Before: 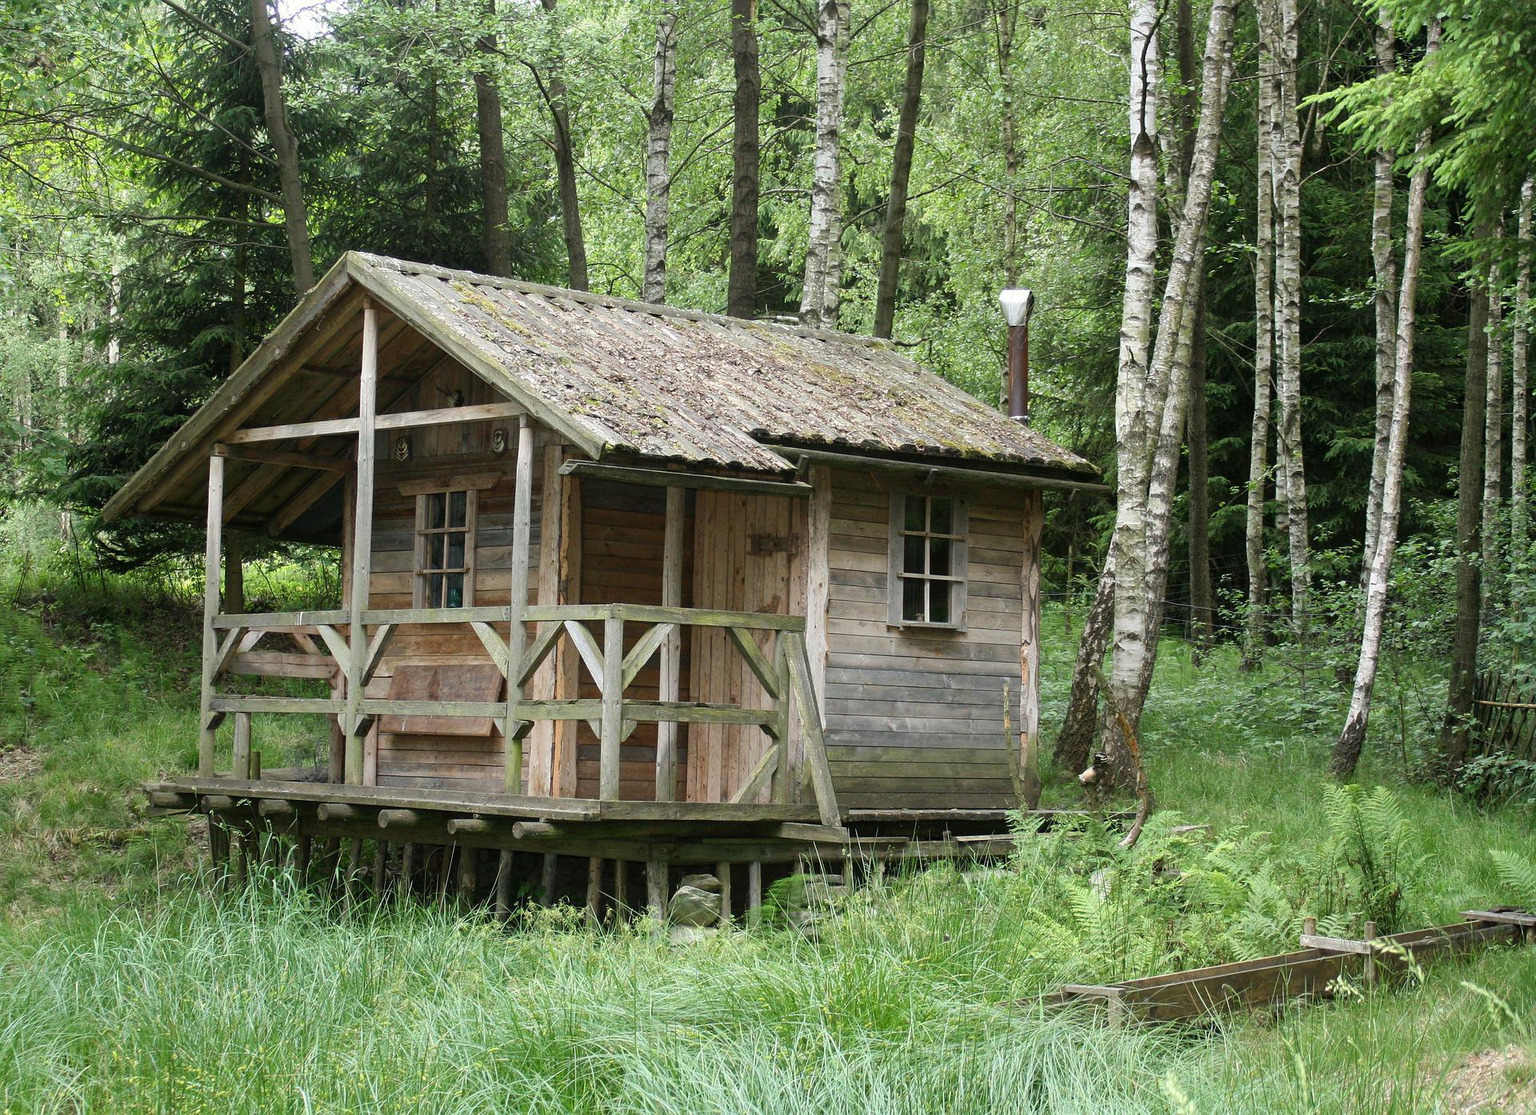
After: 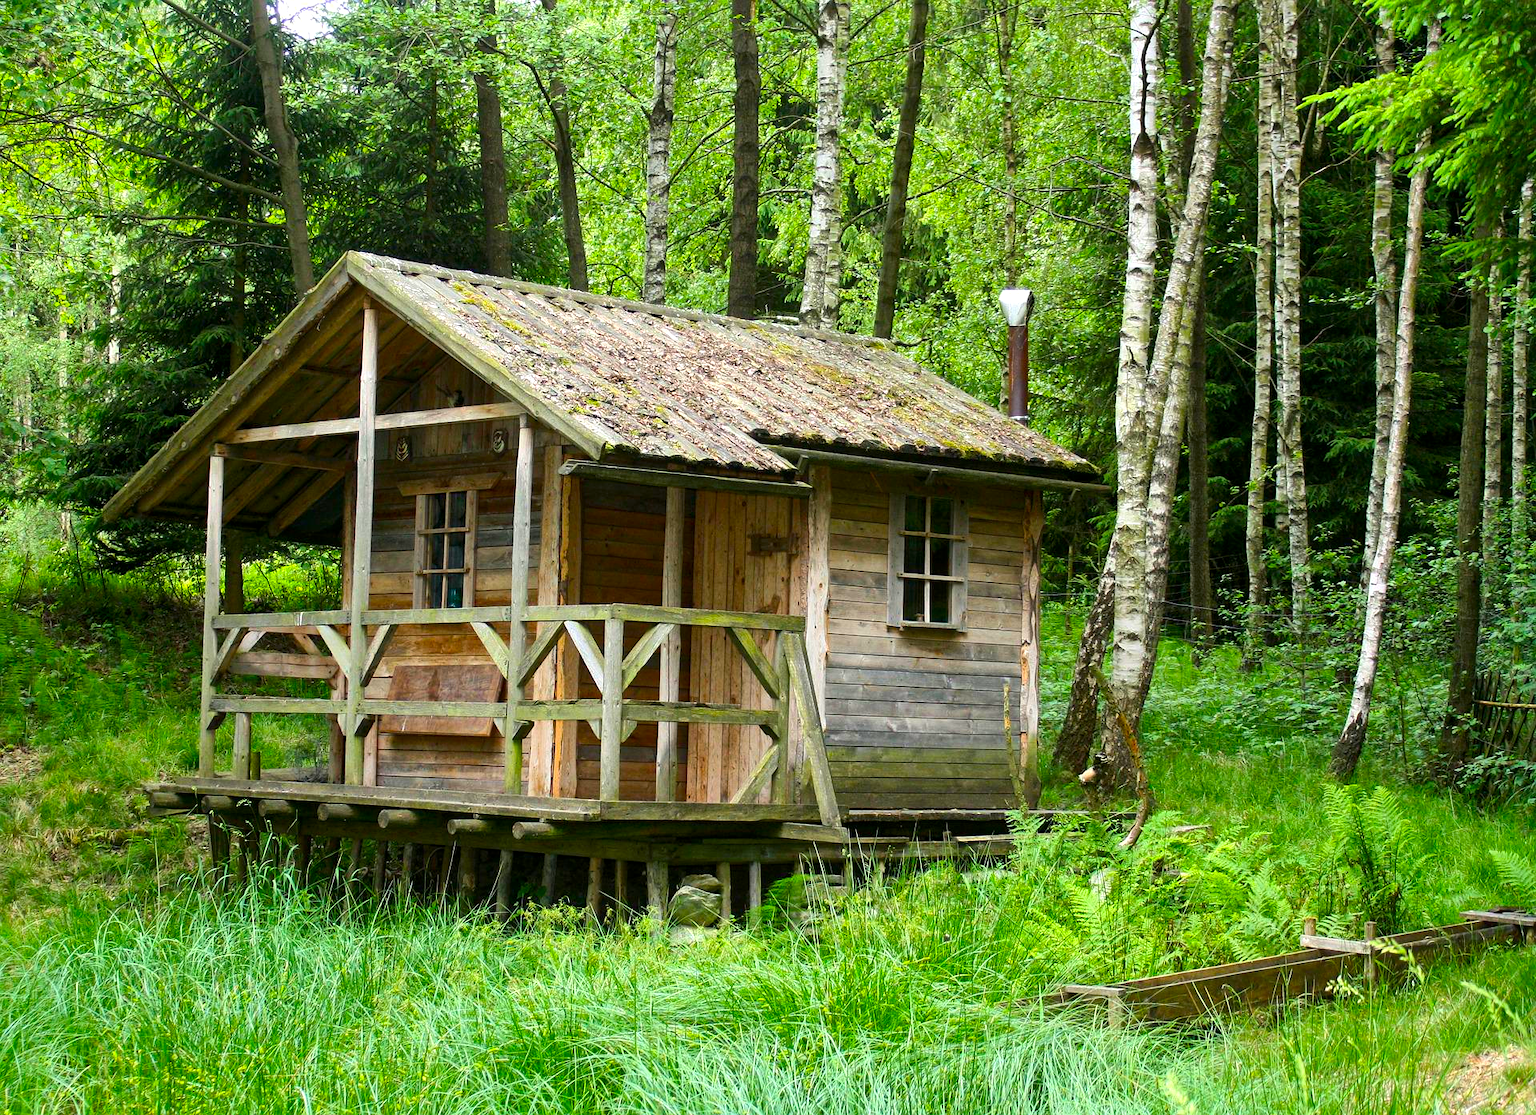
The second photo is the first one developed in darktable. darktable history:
contrast brightness saturation: contrast 0.09, saturation 0.266
local contrast: mode bilateral grid, contrast 21, coarseness 50, detail 132%, midtone range 0.2
color balance rgb: highlights gain › luminance 14.481%, linear chroma grading › shadows -8.481%, linear chroma grading › global chroma 9.844%, perceptual saturation grading › global saturation 29.352%, global vibrance 20%
